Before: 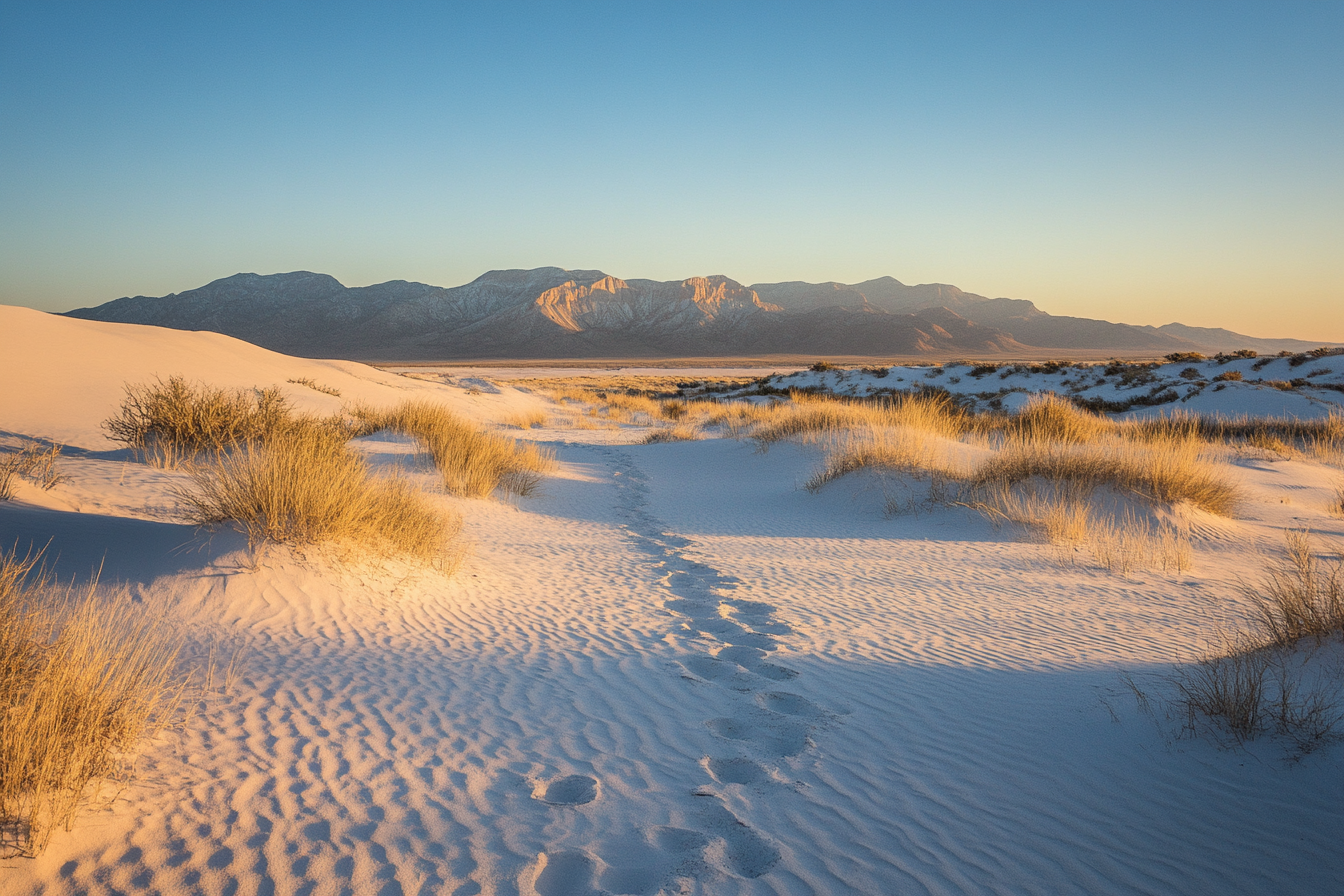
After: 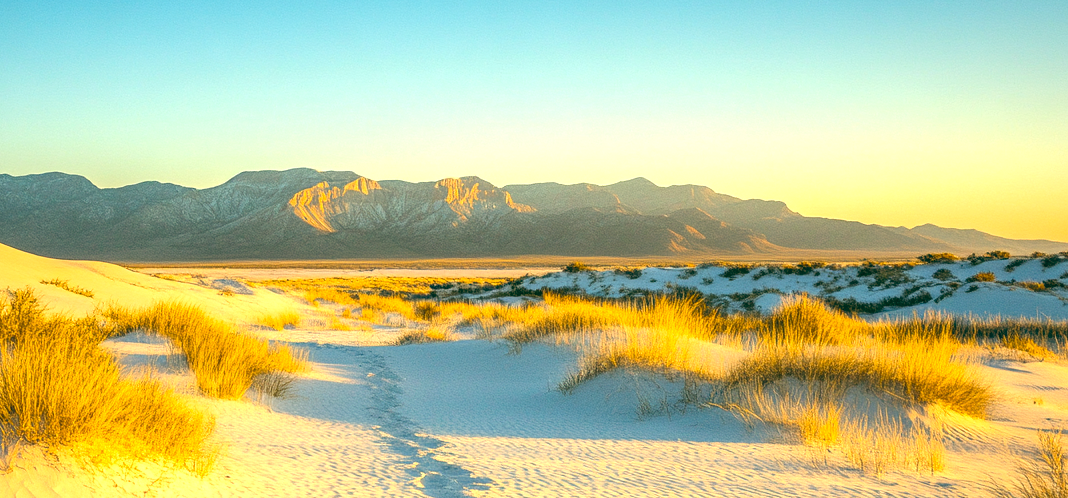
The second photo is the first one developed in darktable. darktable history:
color balance: lift [1.005, 0.99, 1.007, 1.01], gamma [1, 1.034, 1.032, 0.966], gain [0.873, 1.055, 1.067, 0.933]
exposure: black level correction 0, exposure 0.9 EV, compensate exposure bias true, compensate highlight preservation false
color balance rgb: perceptual saturation grading › global saturation 30%, global vibrance 20%
crop: left 18.38%, top 11.092%, right 2.134%, bottom 33.217%
local contrast: on, module defaults
